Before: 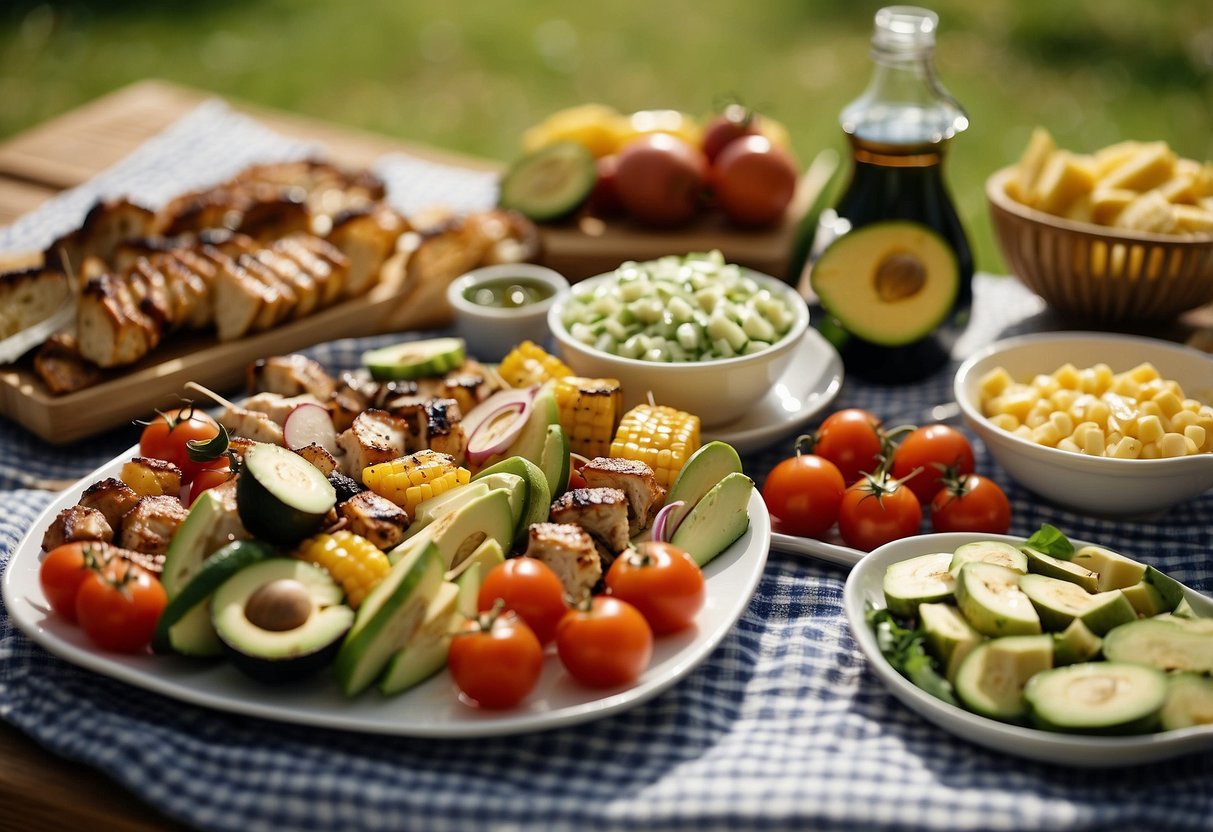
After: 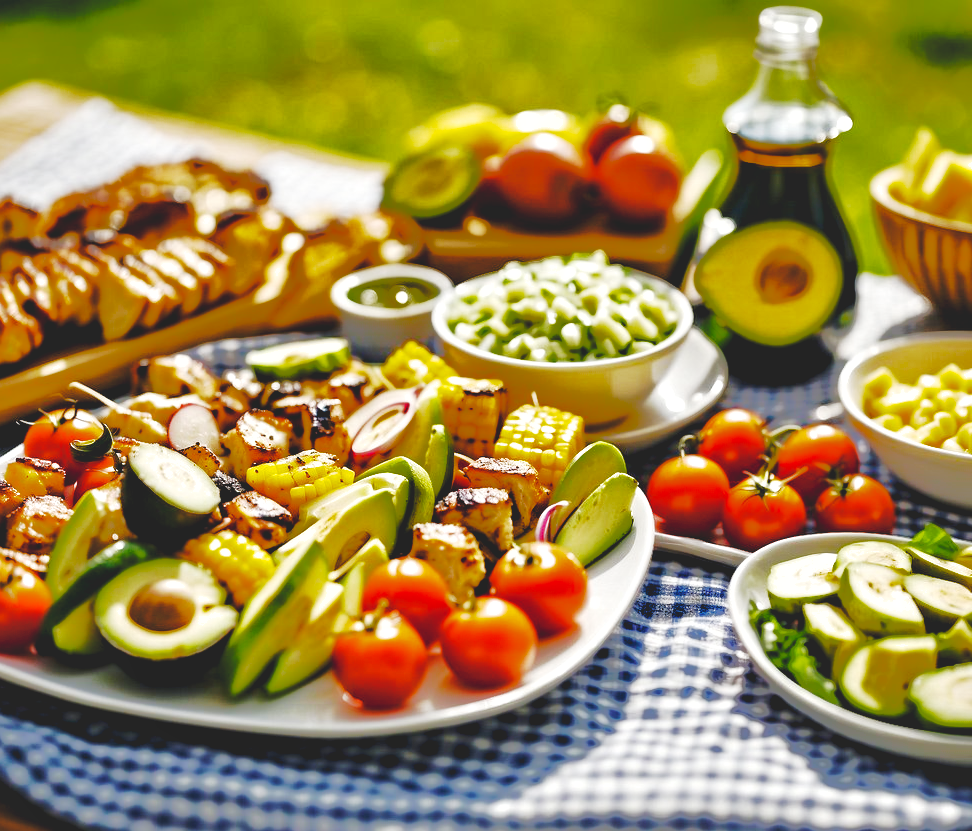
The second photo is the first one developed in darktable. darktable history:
levels: white 99.97%, levels [0, 0.48, 0.961]
color balance rgb: shadows lift › chroma 0.975%, shadows lift › hue 110.48°, linear chroma grading › global chroma 33.007%, perceptual saturation grading › global saturation 15.218%, perceptual saturation grading › highlights -19.456%, perceptual saturation grading › shadows 19.965%, contrast 5.177%
contrast equalizer: octaves 7, y [[0.511, 0.558, 0.631, 0.632, 0.559, 0.512], [0.5 ×6], [0.5 ×6], [0 ×6], [0 ×6]]
base curve: curves: ch0 [(0, 0) (0.028, 0.03) (0.121, 0.232) (0.46, 0.748) (0.859, 0.968) (1, 1)], preserve colors none
crop and rotate: left 9.598%, right 10.219%
contrast brightness saturation: contrast -0.168, brightness 0.053, saturation -0.127
exposure: exposure 0.608 EV, compensate highlight preservation false
shadows and highlights: shadows 37.88, highlights -75.46
